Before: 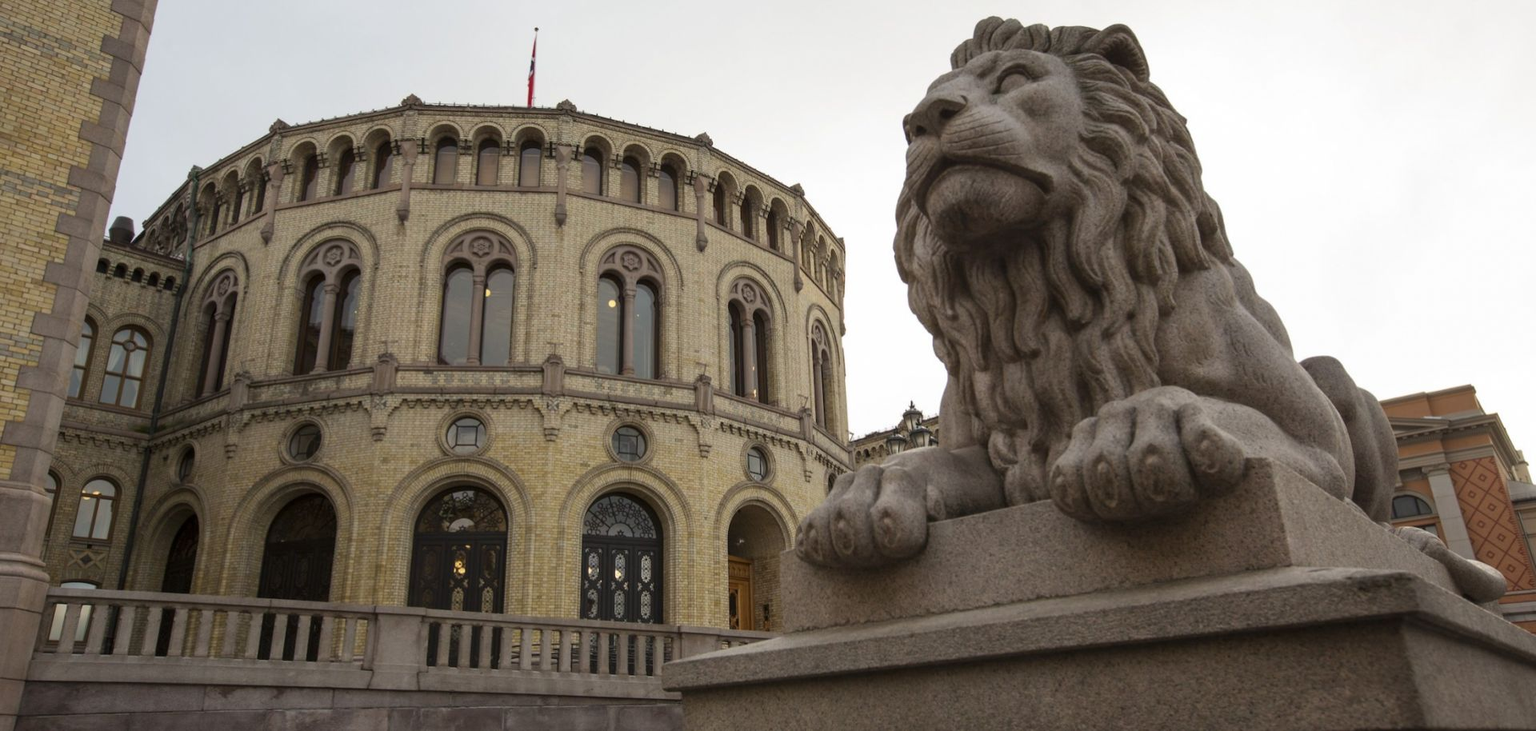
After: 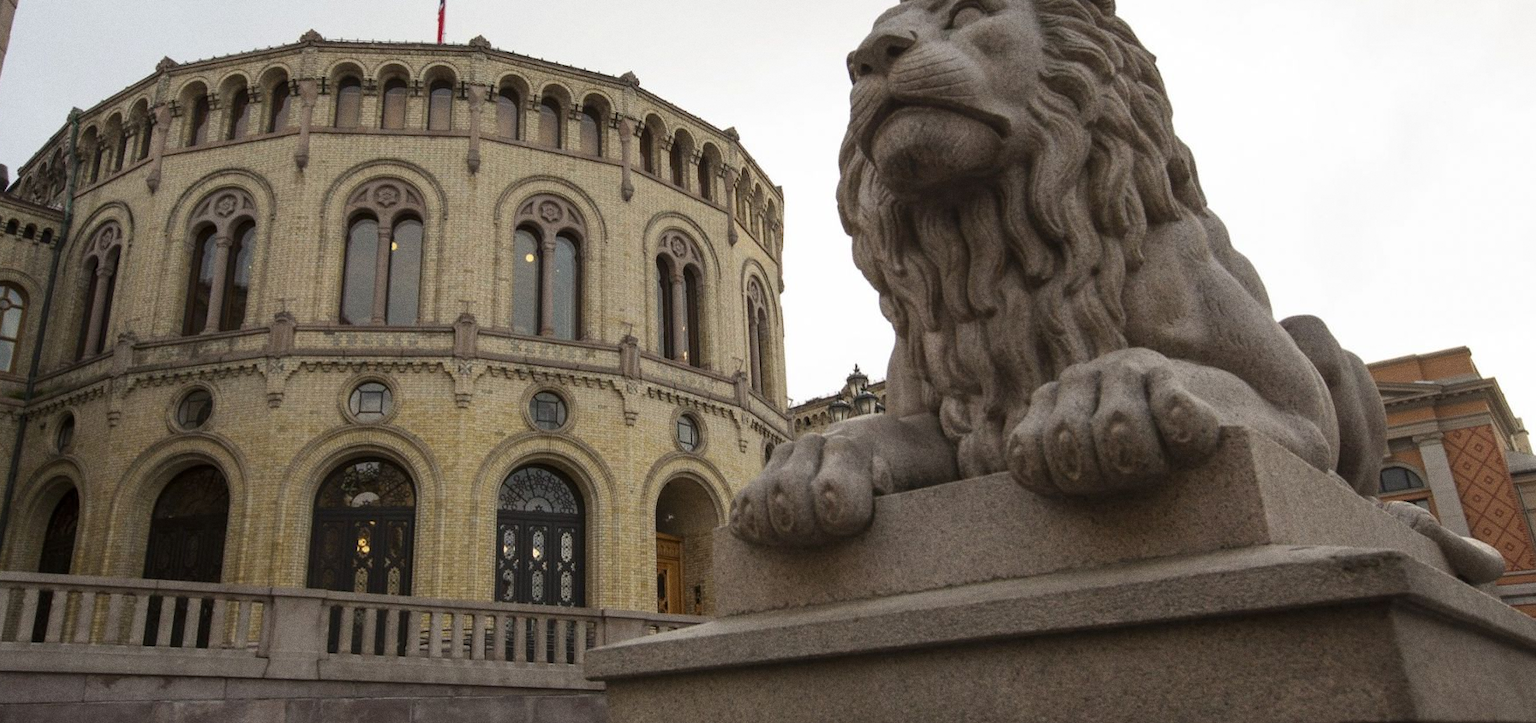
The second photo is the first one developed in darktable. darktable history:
grain: coarseness 0.47 ISO
crop and rotate: left 8.262%, top 9.226%
